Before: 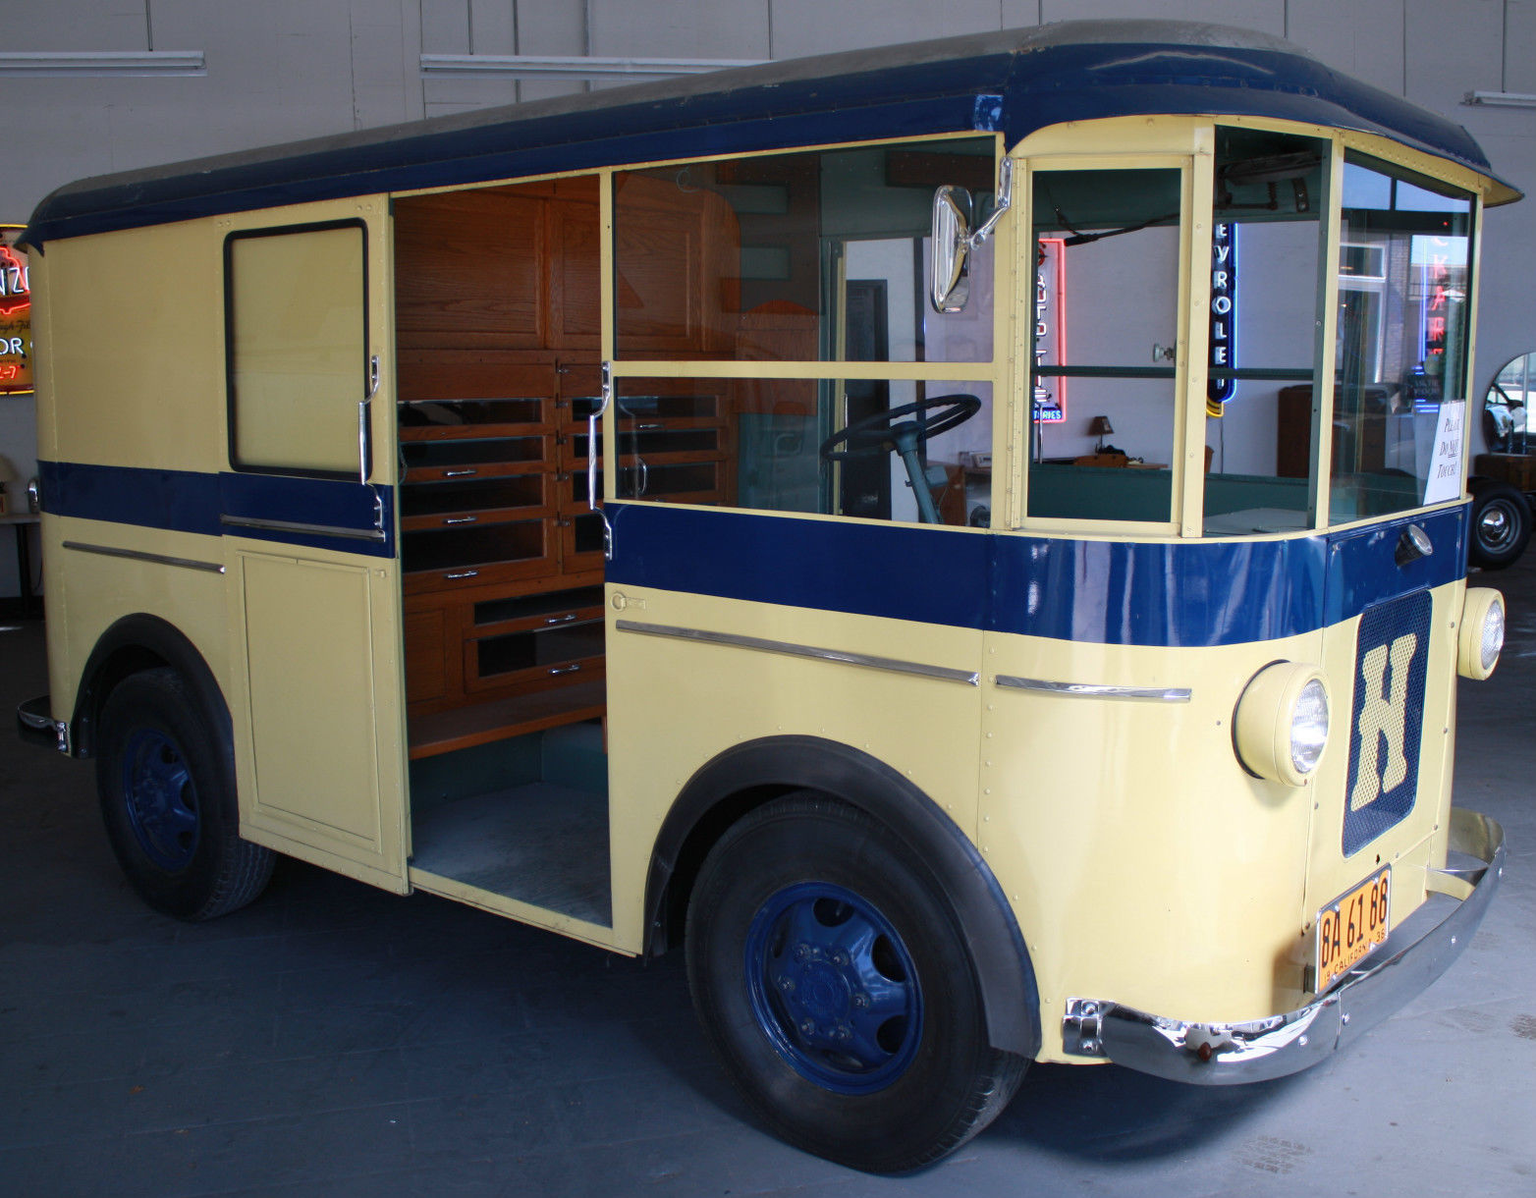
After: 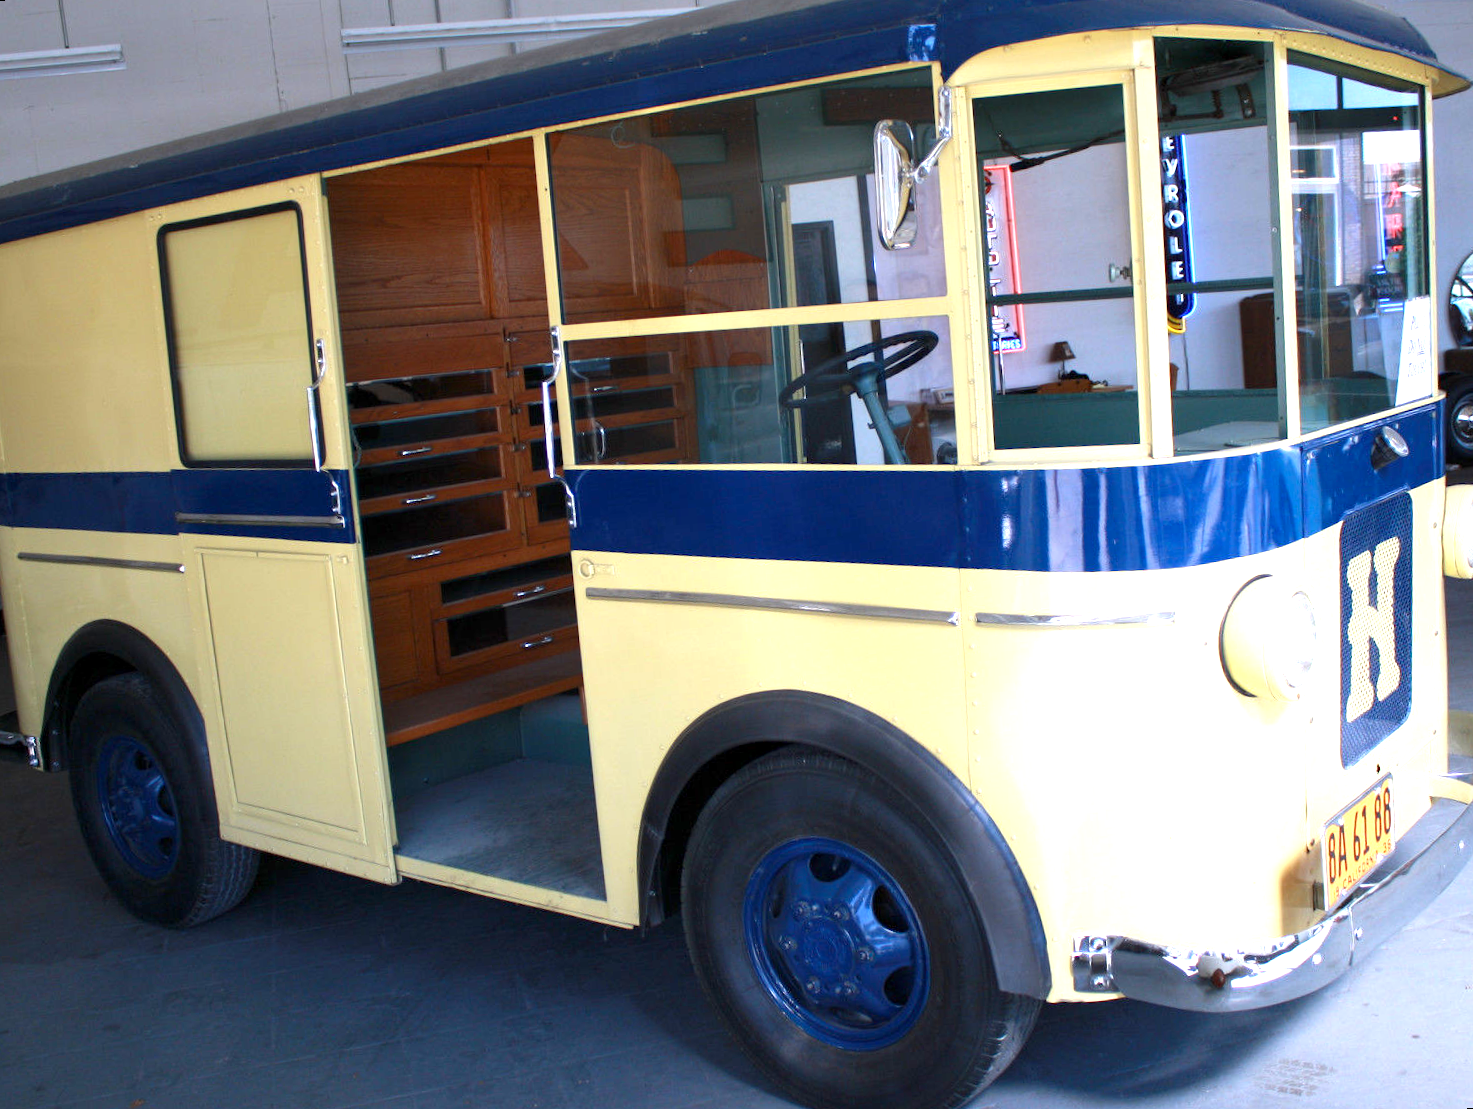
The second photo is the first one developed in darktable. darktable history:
exposure: black level correction 0.001, exposure 1 EV, compensate highlight preservation false
rotate and perspective: rotation -4.57°, crop left 0.054, crop right 0.944, crop top 0.087, crop bottom 0.914
color zones: curves: ch0 [(0.068, 0.464) (0.25, 0.5) (0.48, 0.508) (0.75, 0.536) (0.886, 0.476) (0.967, 0.456)]; ch1 [(0.066, 0.456) (0.25, 0.5) (0.616, 0.508) (0.746, 0.56) (0.934, 0.444)]
